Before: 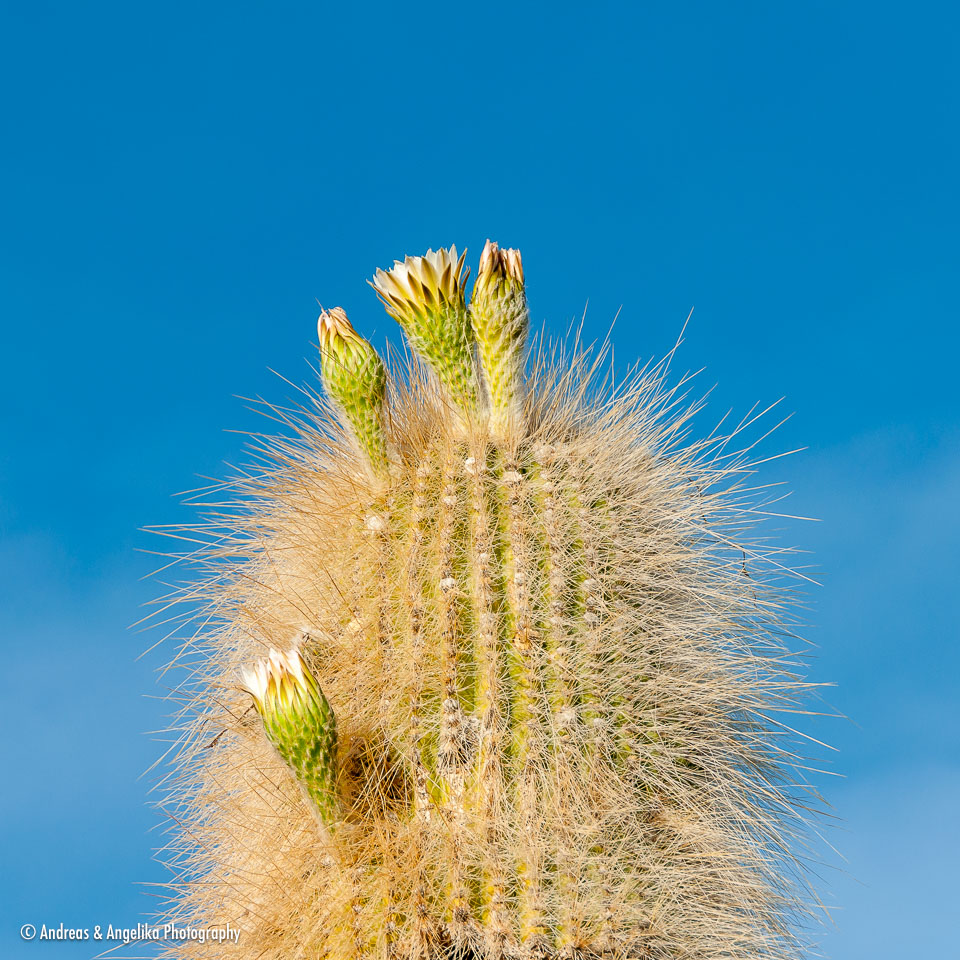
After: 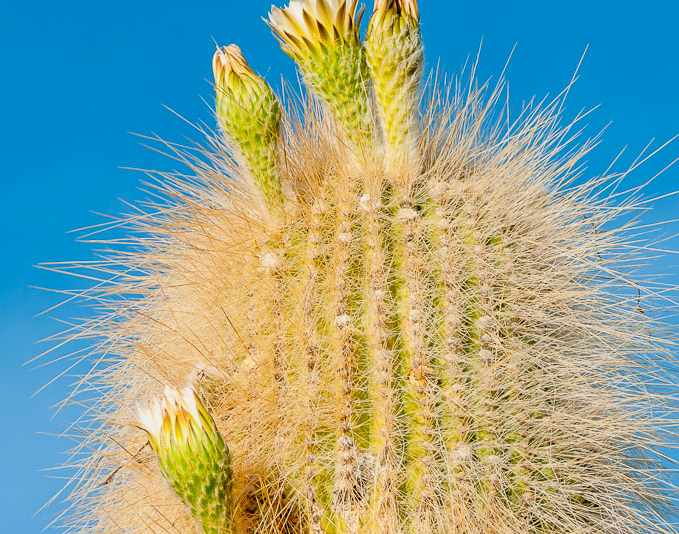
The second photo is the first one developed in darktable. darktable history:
contrast brightness saturation: contrast 0.198, brightness 0.148, saturation 0.139
crop: left 10.983%, top 27.415%, right 18.254%, bottom 16.951%
tone equalizer: -8 EV 0.278 EV, -7 EV 0.418 EV, -6 EV 0.387 EV, -5 EV 0.276 EV, -3 EV -0.26 EV, -2 EV -0.395 EV, -1 EV -0.438 EV, +0 EV -0.249 EV, edges refinement/feathering 500, mask exposure compensation -1.57 EV, preserve details no
